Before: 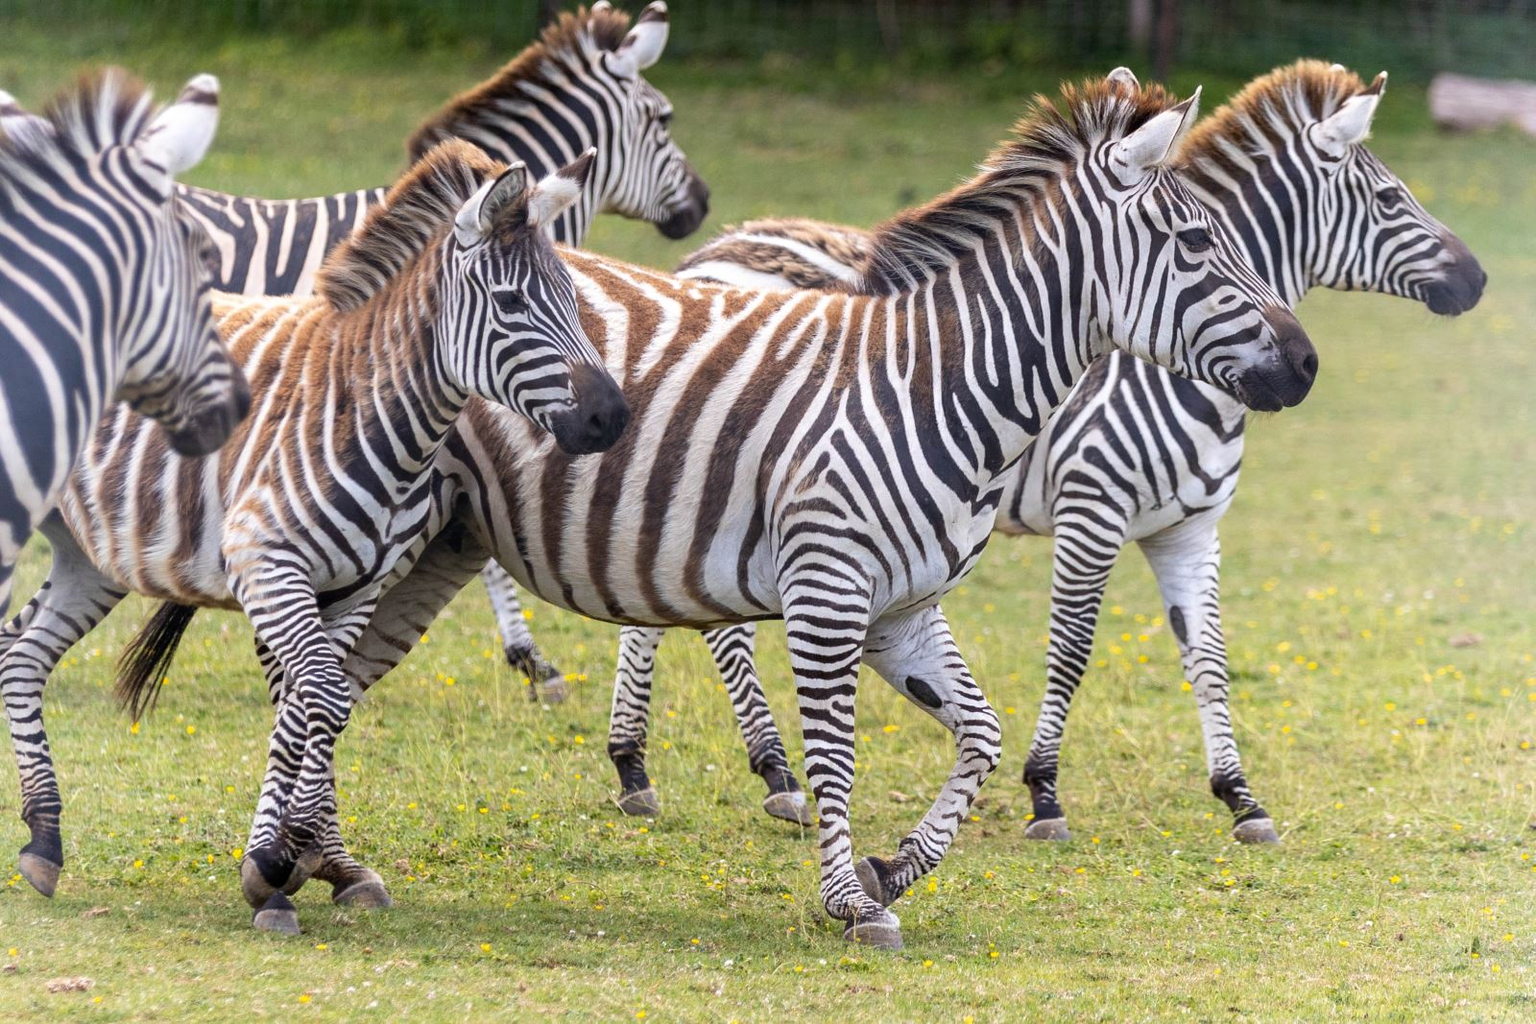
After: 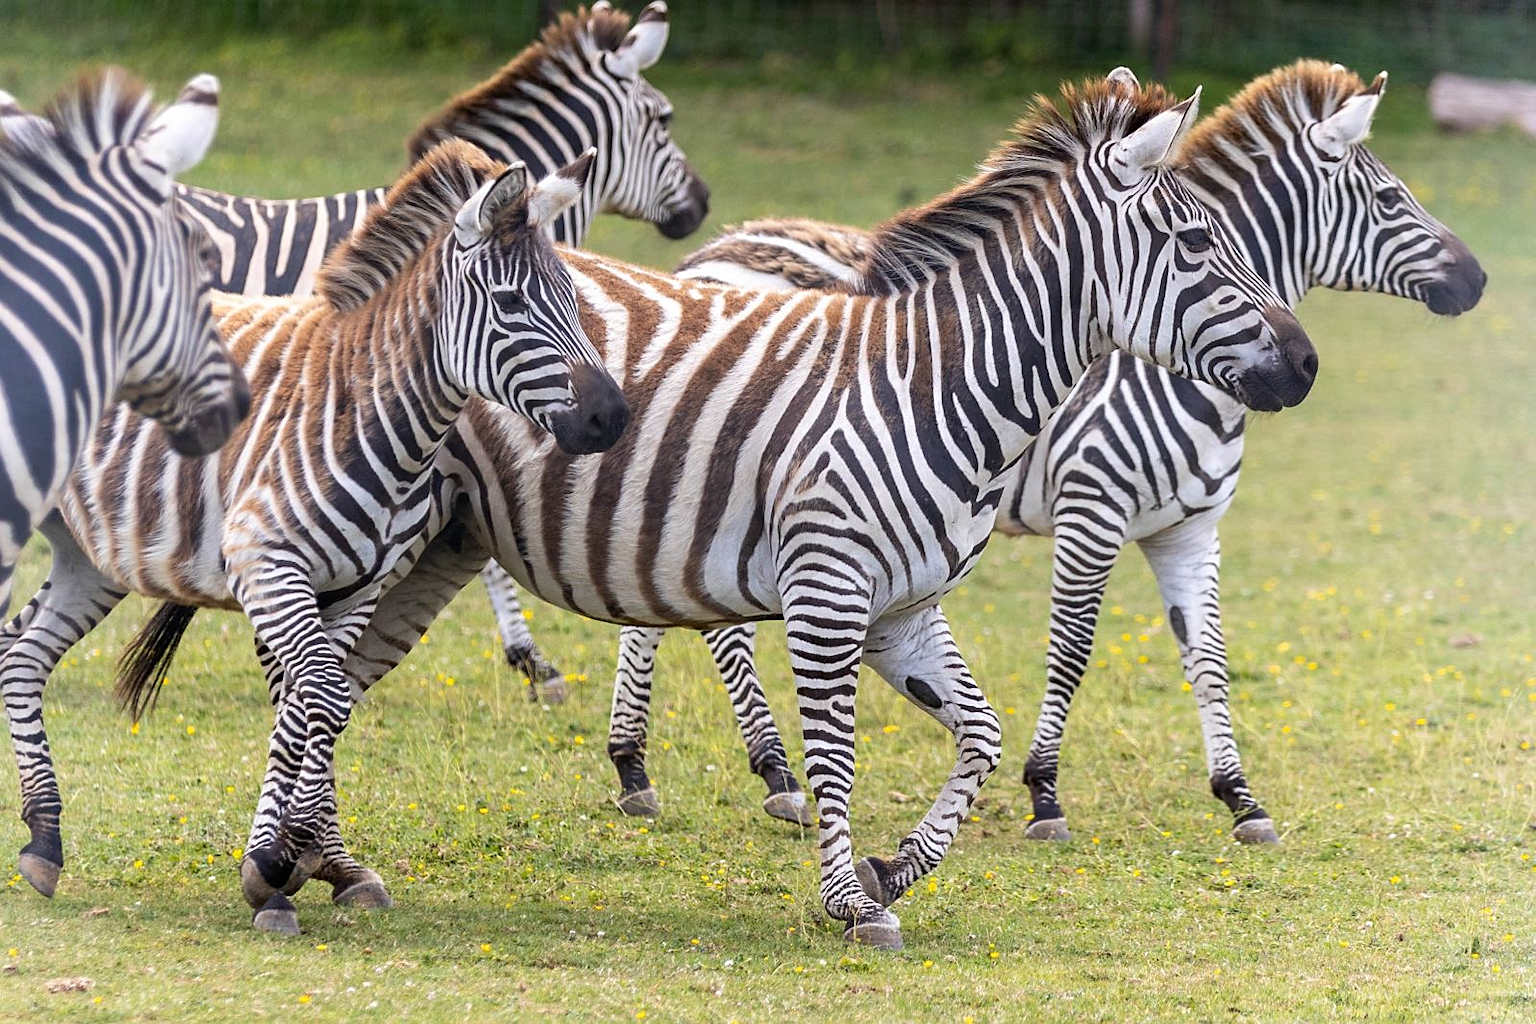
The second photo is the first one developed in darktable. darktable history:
sharpen: radius 1.847, amount 0.408, threshold 1.452
